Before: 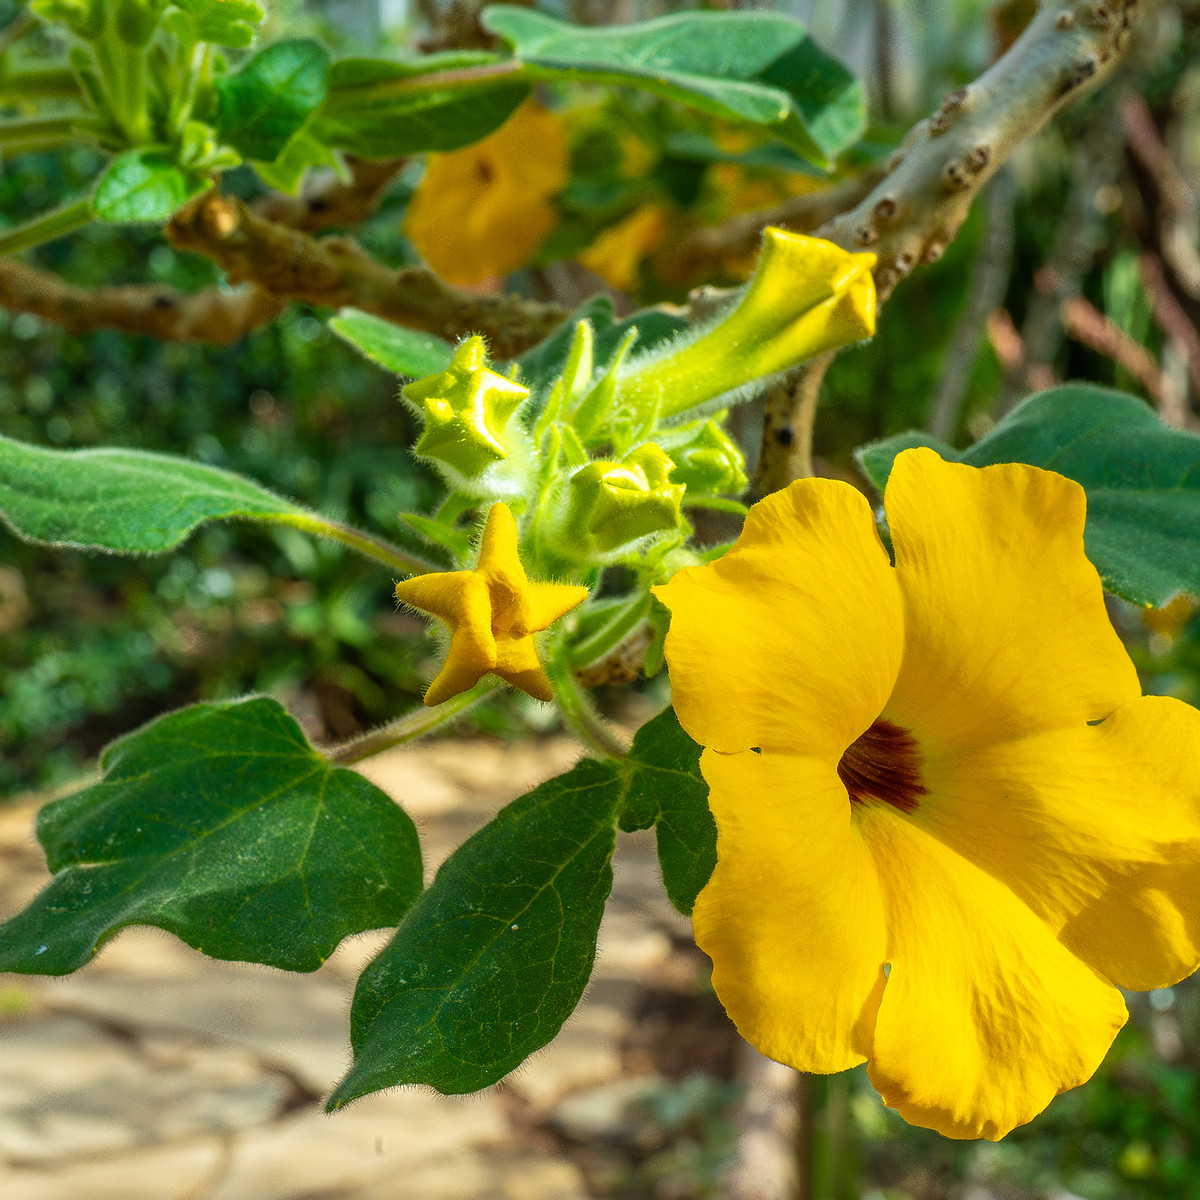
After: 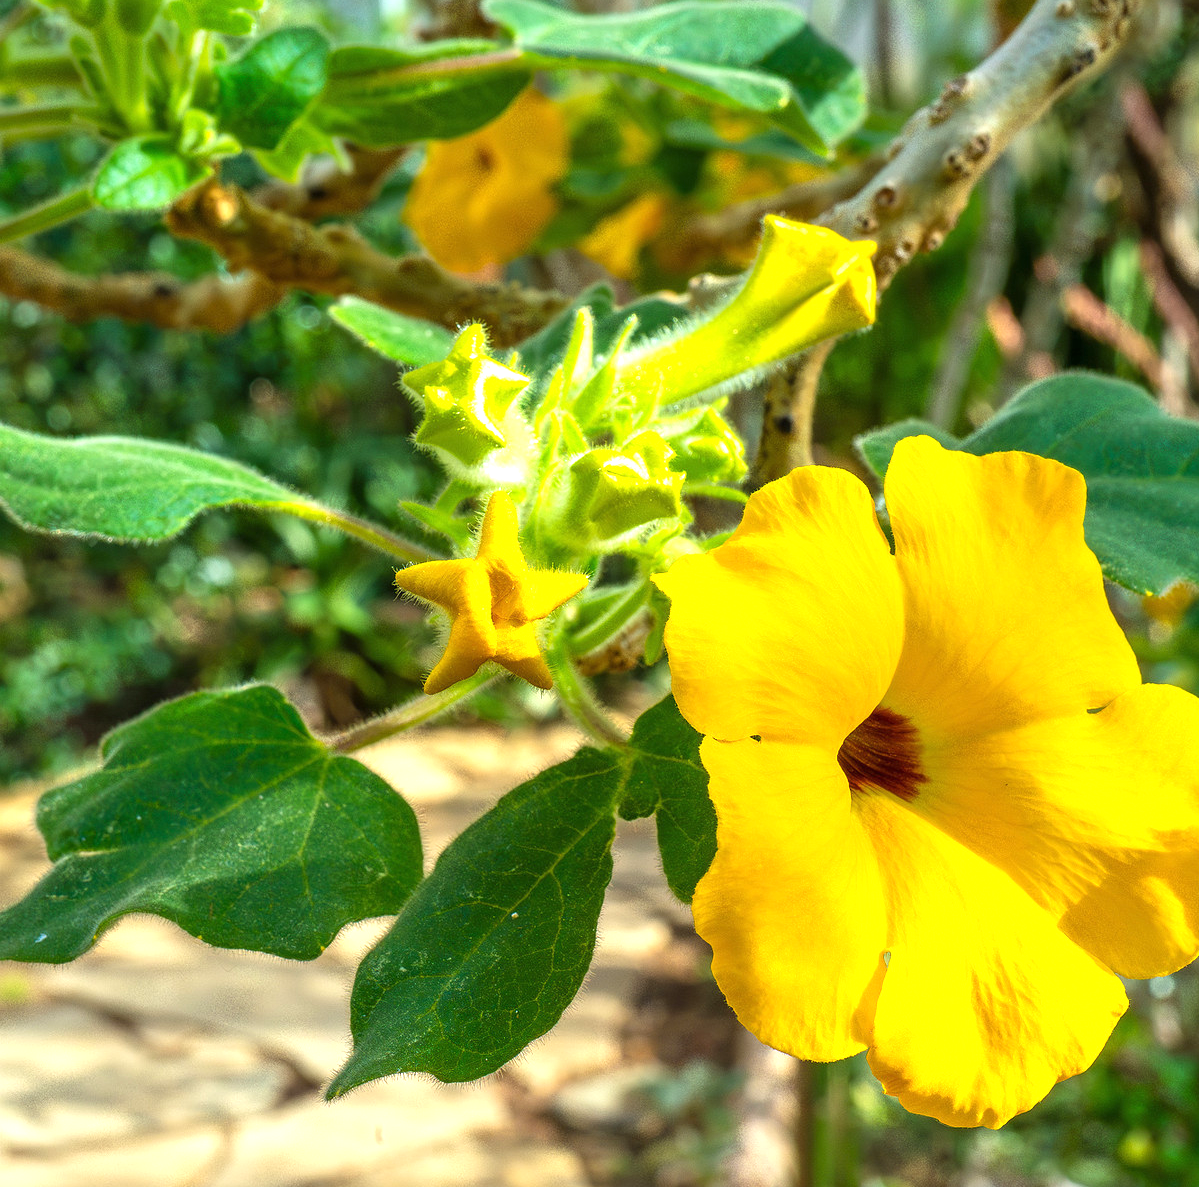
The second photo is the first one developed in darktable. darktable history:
crop: top 1.049%, right 0.001%
exposure: black level correction 0, exposure 0.7 EV, compensate exposure bias true, compensate highlight preservation false
